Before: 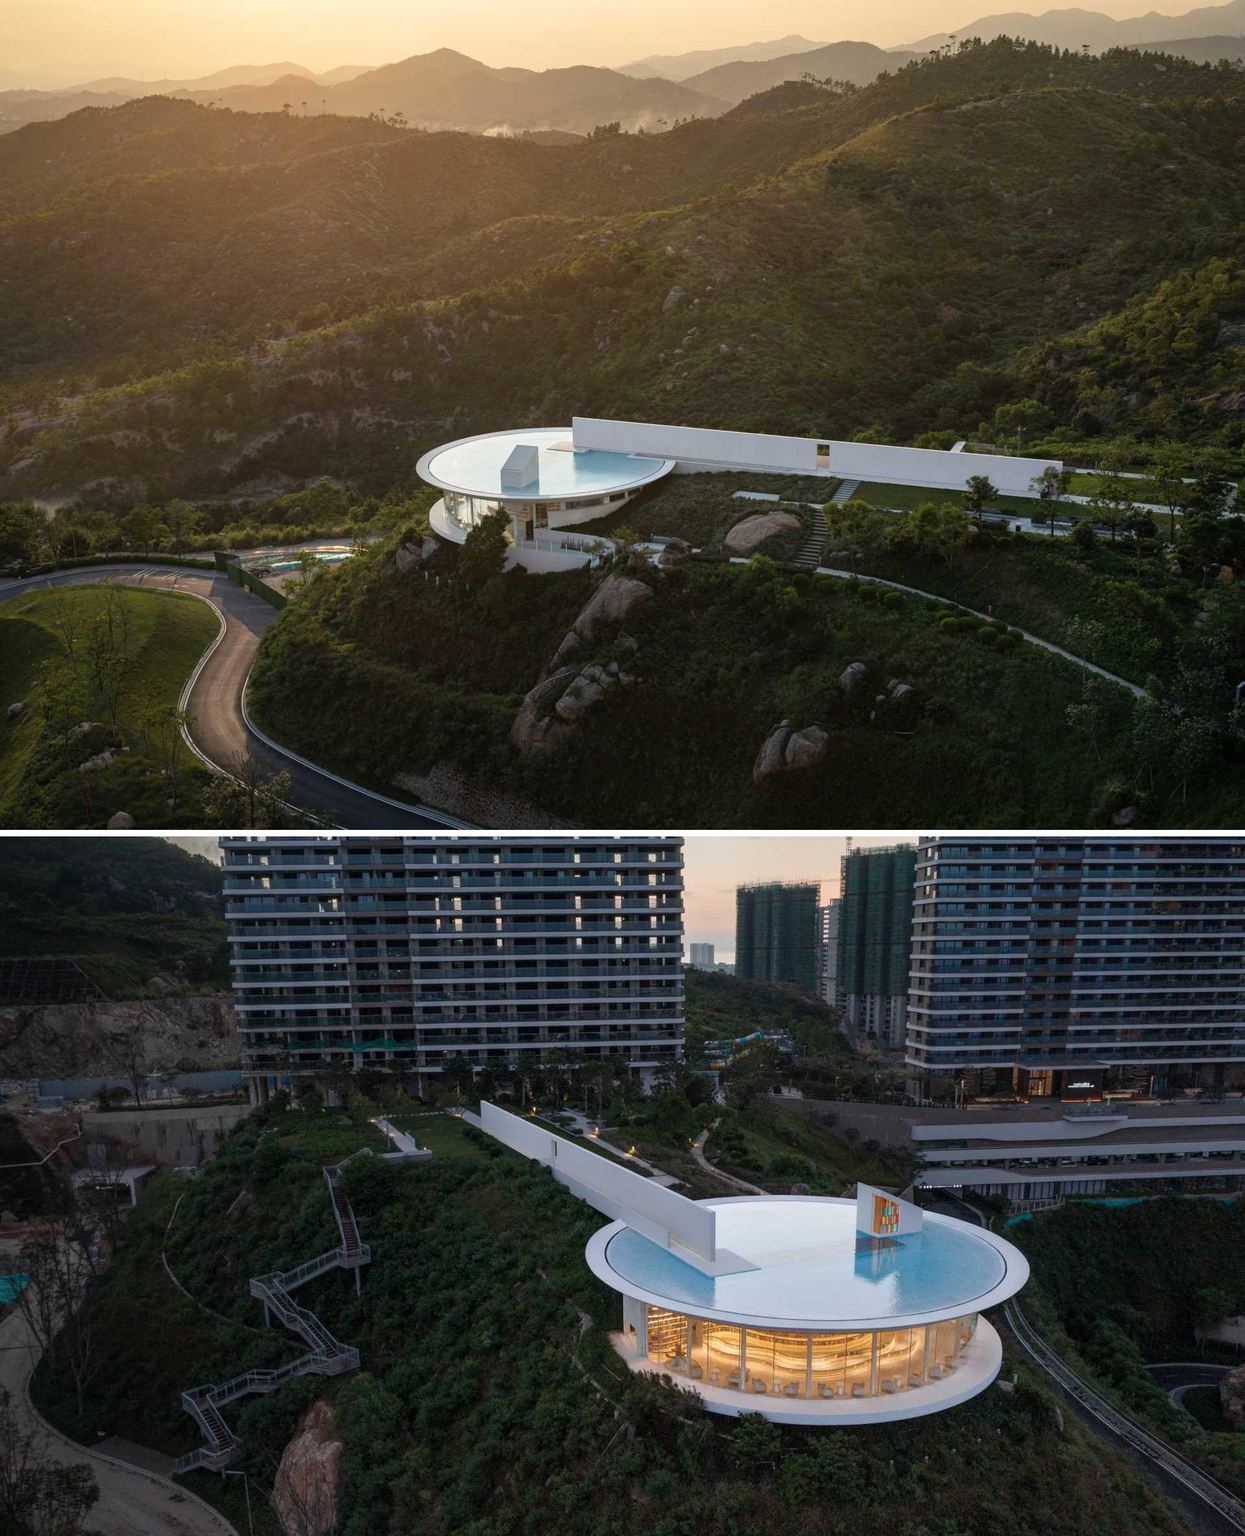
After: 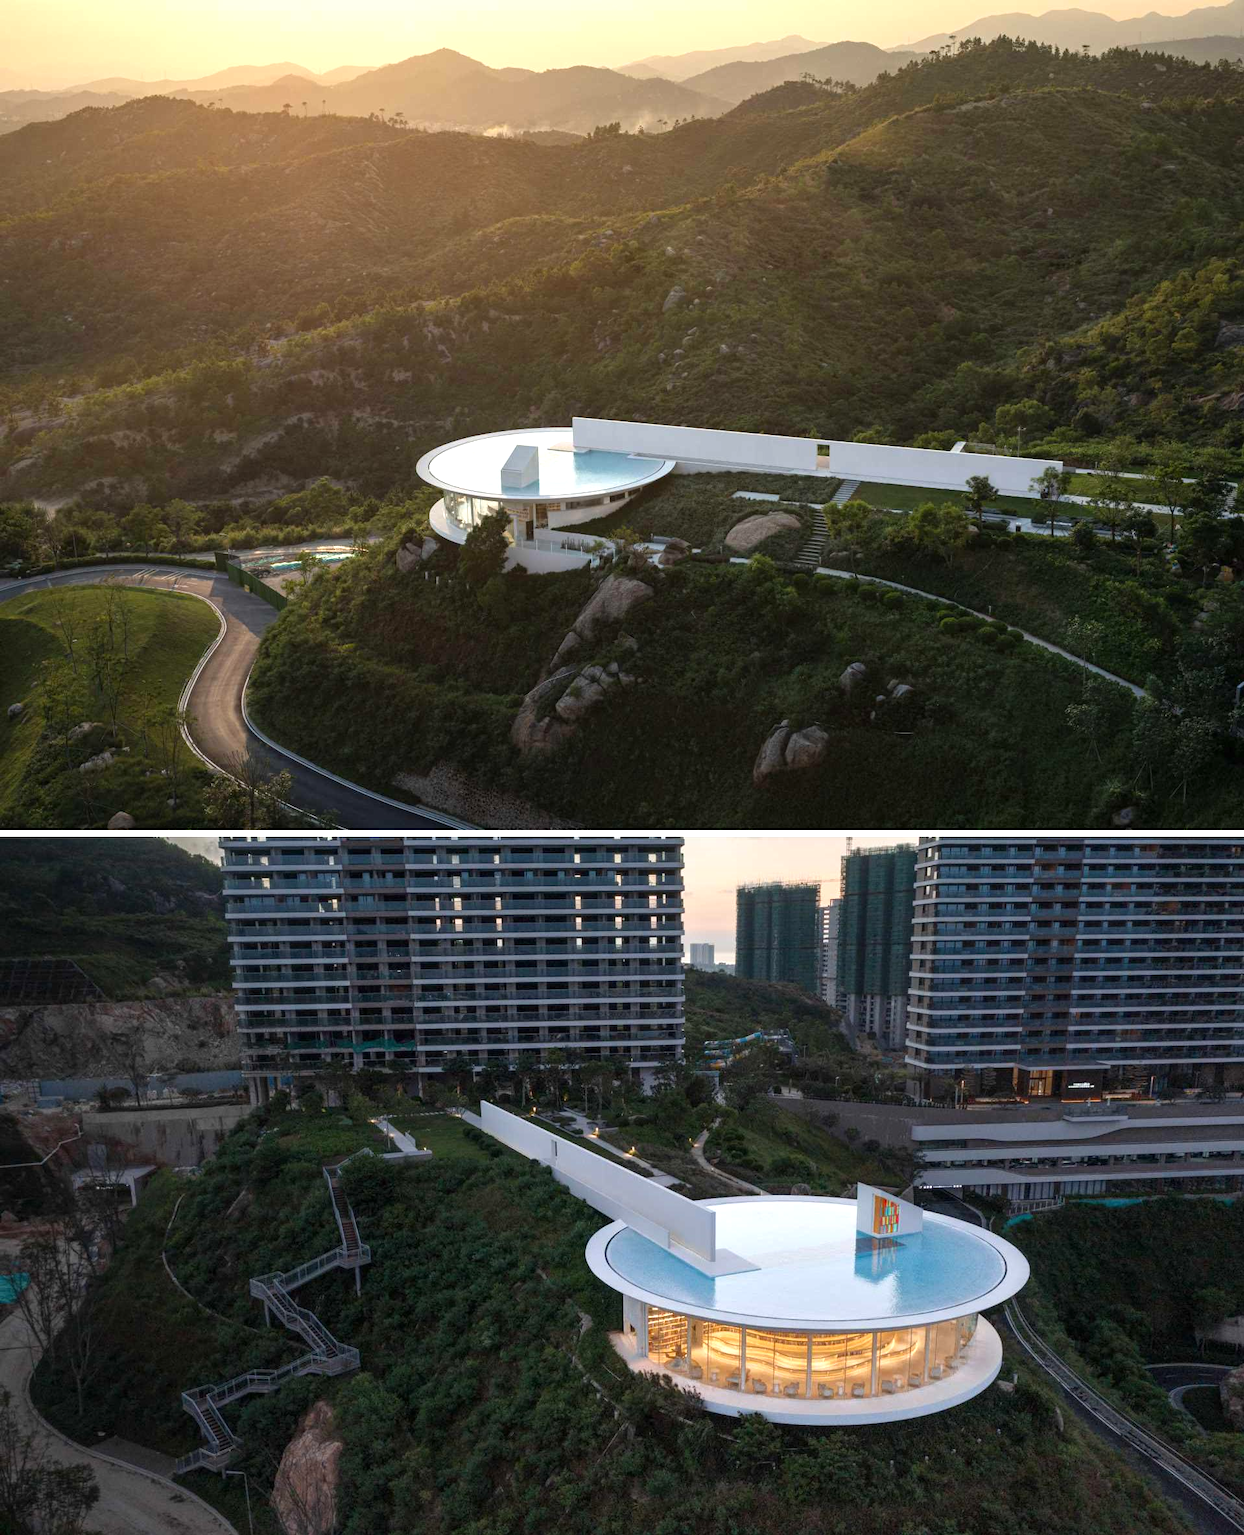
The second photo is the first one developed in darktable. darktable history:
exposure: exposure 0.471 EV, compensate highlight preservation false
